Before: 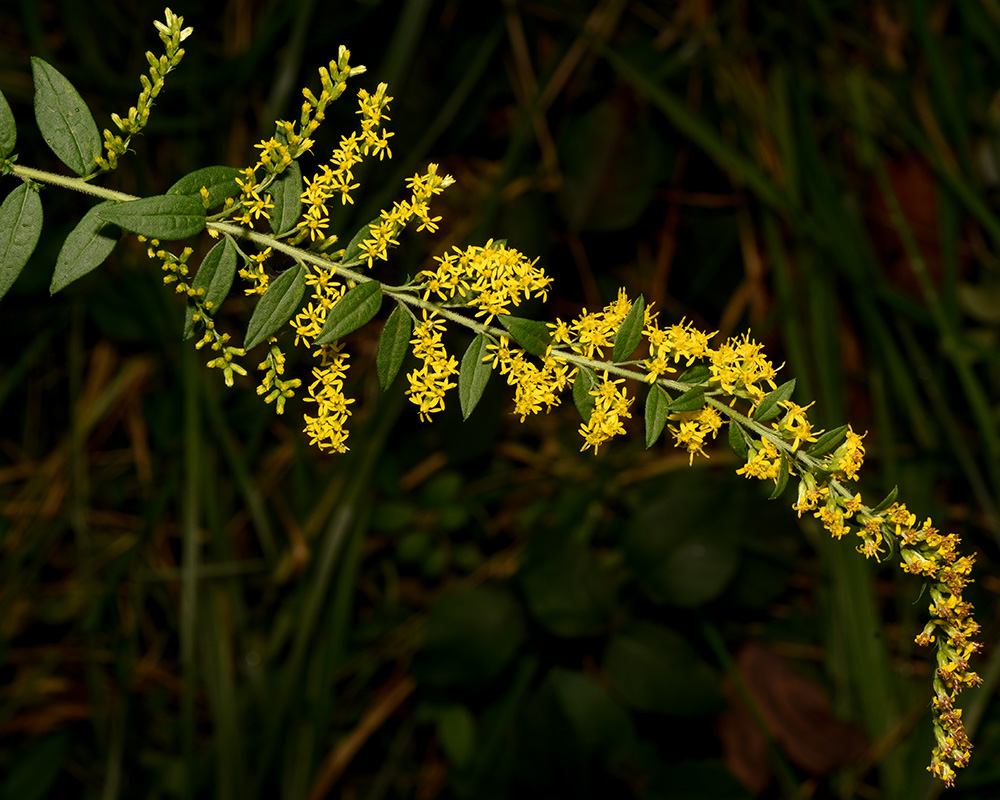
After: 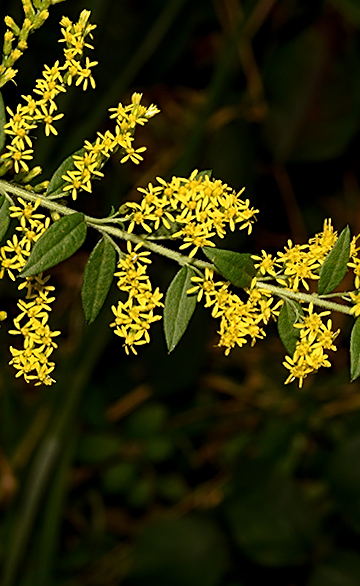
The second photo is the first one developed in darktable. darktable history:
sharpen: on, module defaults
white balance: red 1, blue 1
crop and rotate: left 29.476%, top 10.214%, right 35.32%, bottom 17.333%
rotate and perspective: lens shift (vertical) 0.048, lens shift (horizontal) -0.024, automatic cropping off
